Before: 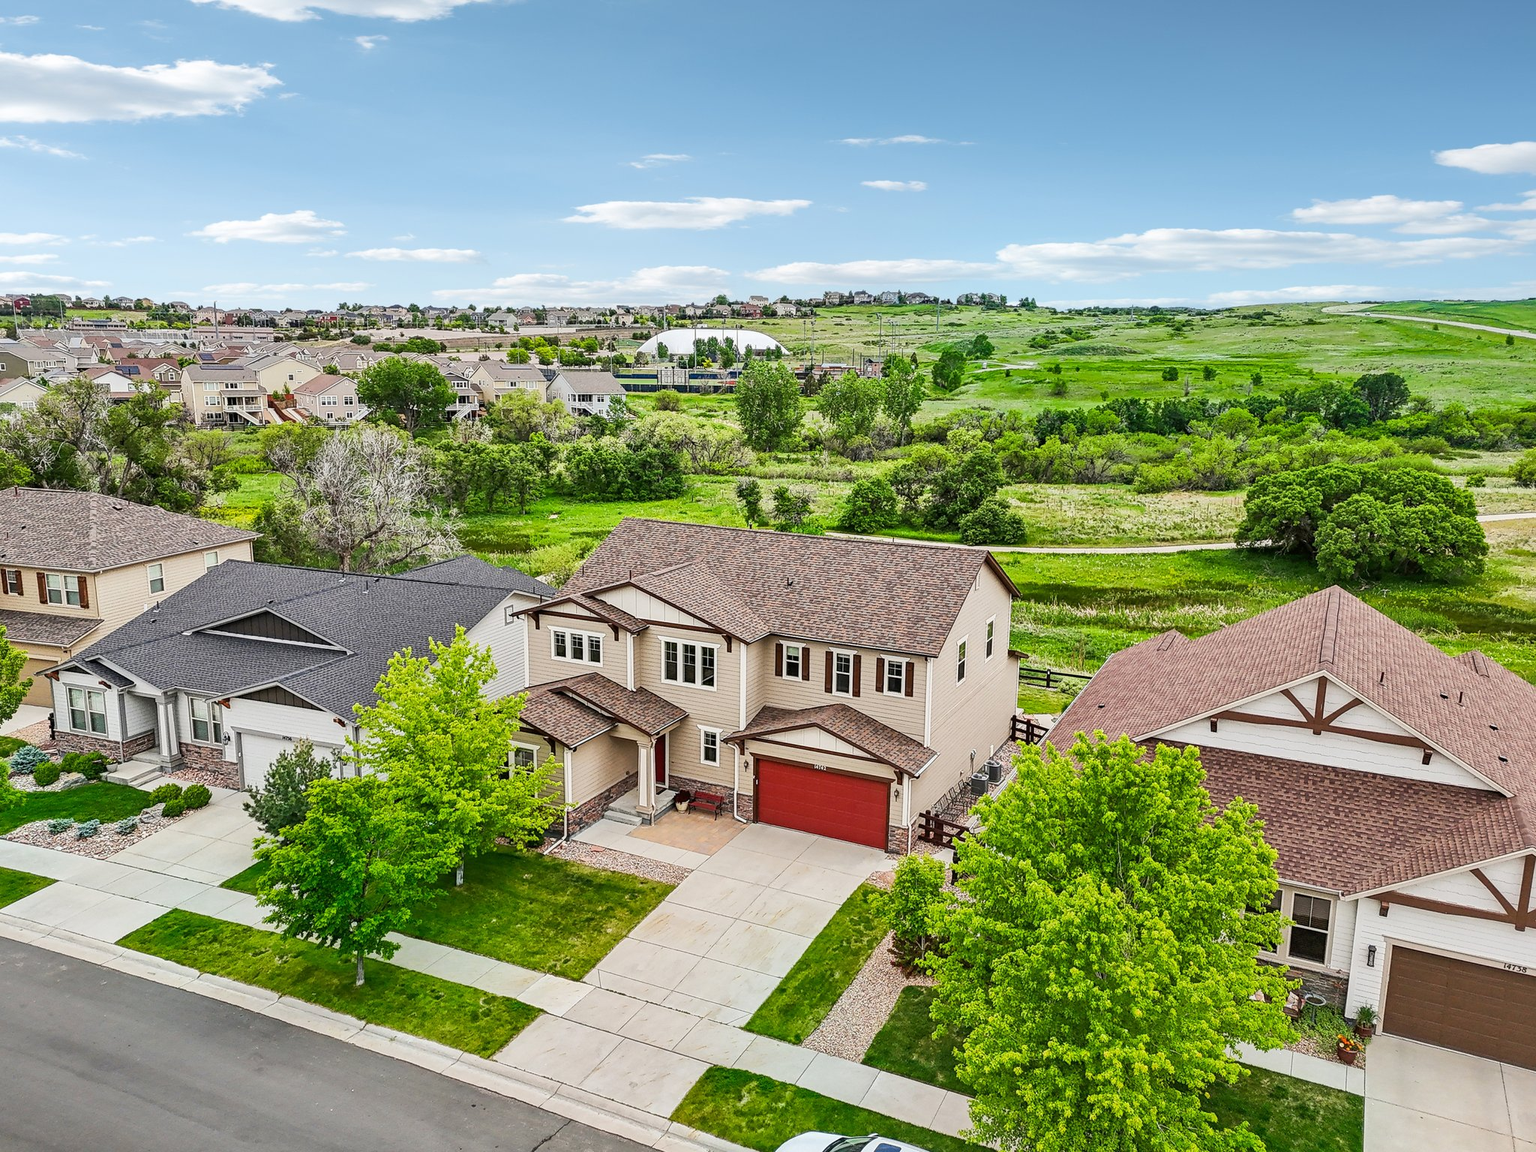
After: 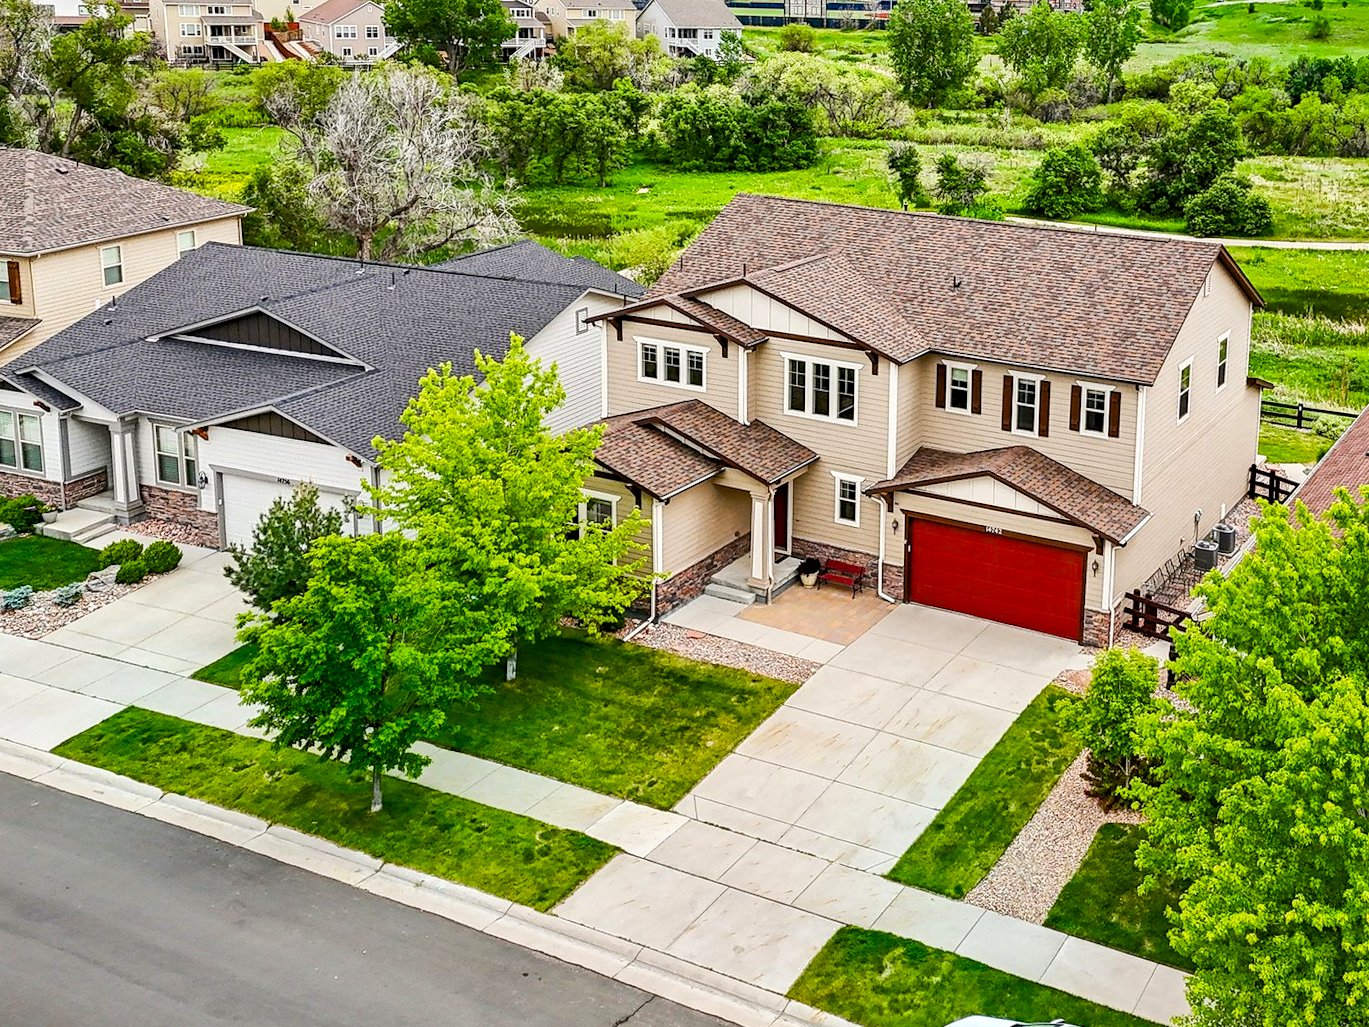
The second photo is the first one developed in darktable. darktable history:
crop and rotate: angle -0.82°, left 3.85%, top 31.828%, right 27.992%
color balance rgb: global offset › luminance -0.51%, perceptual saturation grading › global saturation 27.53%, perceptual saturation grading › highlights -25%, perceptual saturation grading › shadows 25%, perceptual brilliance grading › highlights 6.62%, perceptual brilliance grading › mid-tones 17.07%, perceptual brilliance grading › shadows -5.23%
